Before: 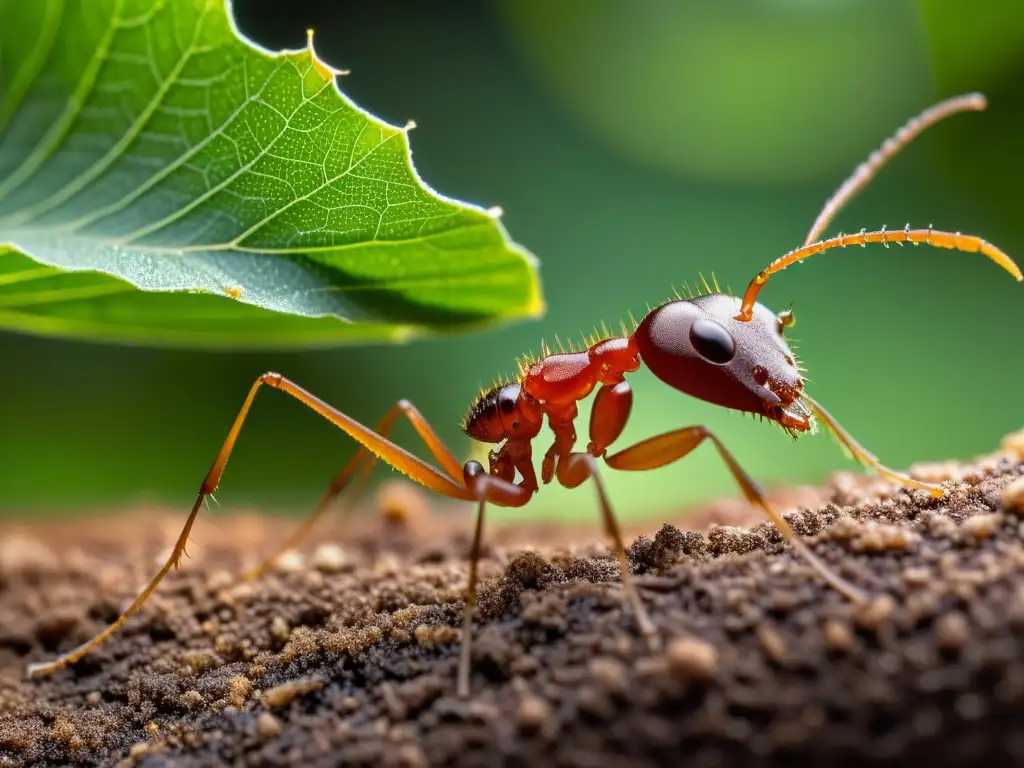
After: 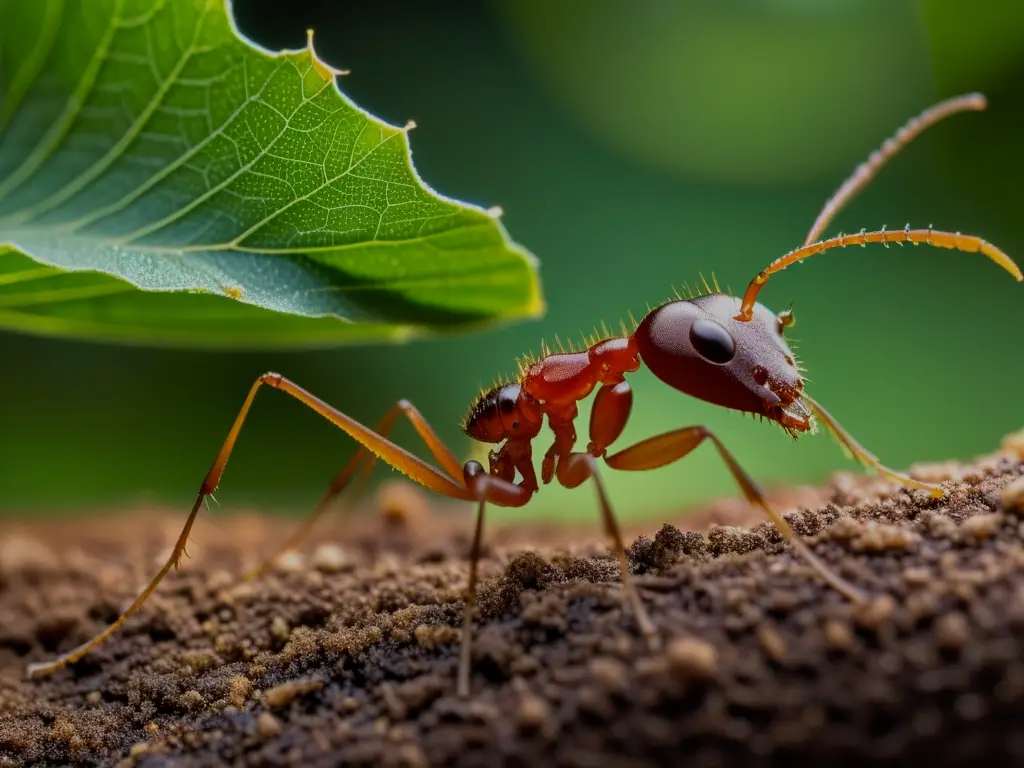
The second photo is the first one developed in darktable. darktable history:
velvia: on, module defaults
exposure: black level correction 0, exposure -0.782 EV, compensate exposure bias true, compensate highlight preservation false
